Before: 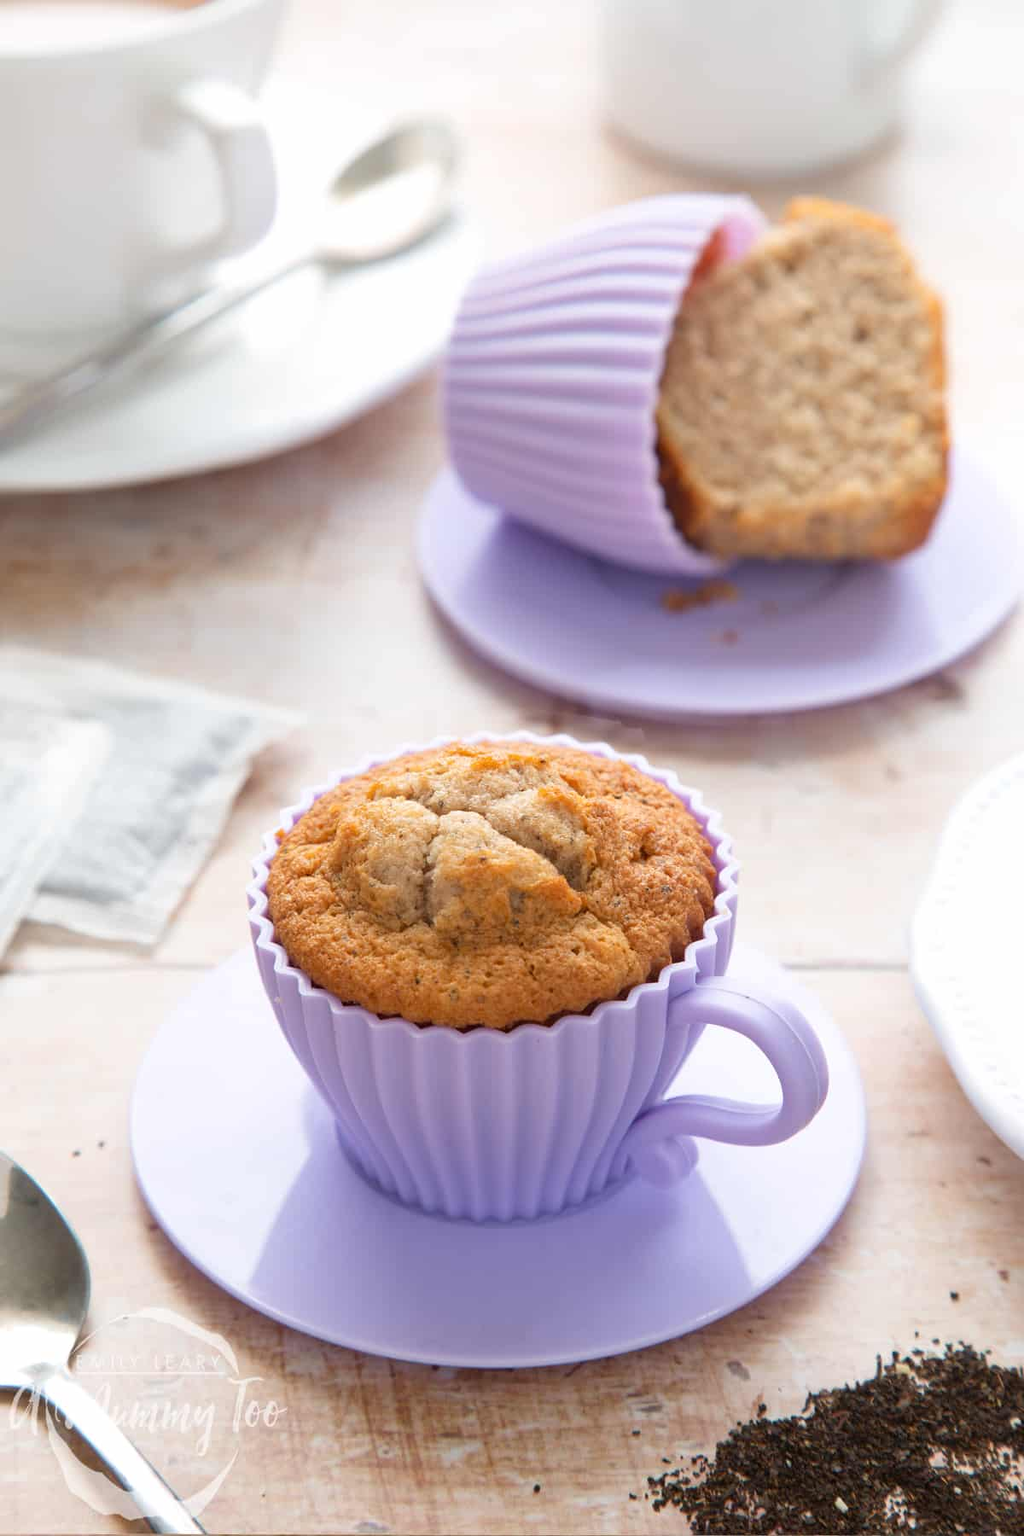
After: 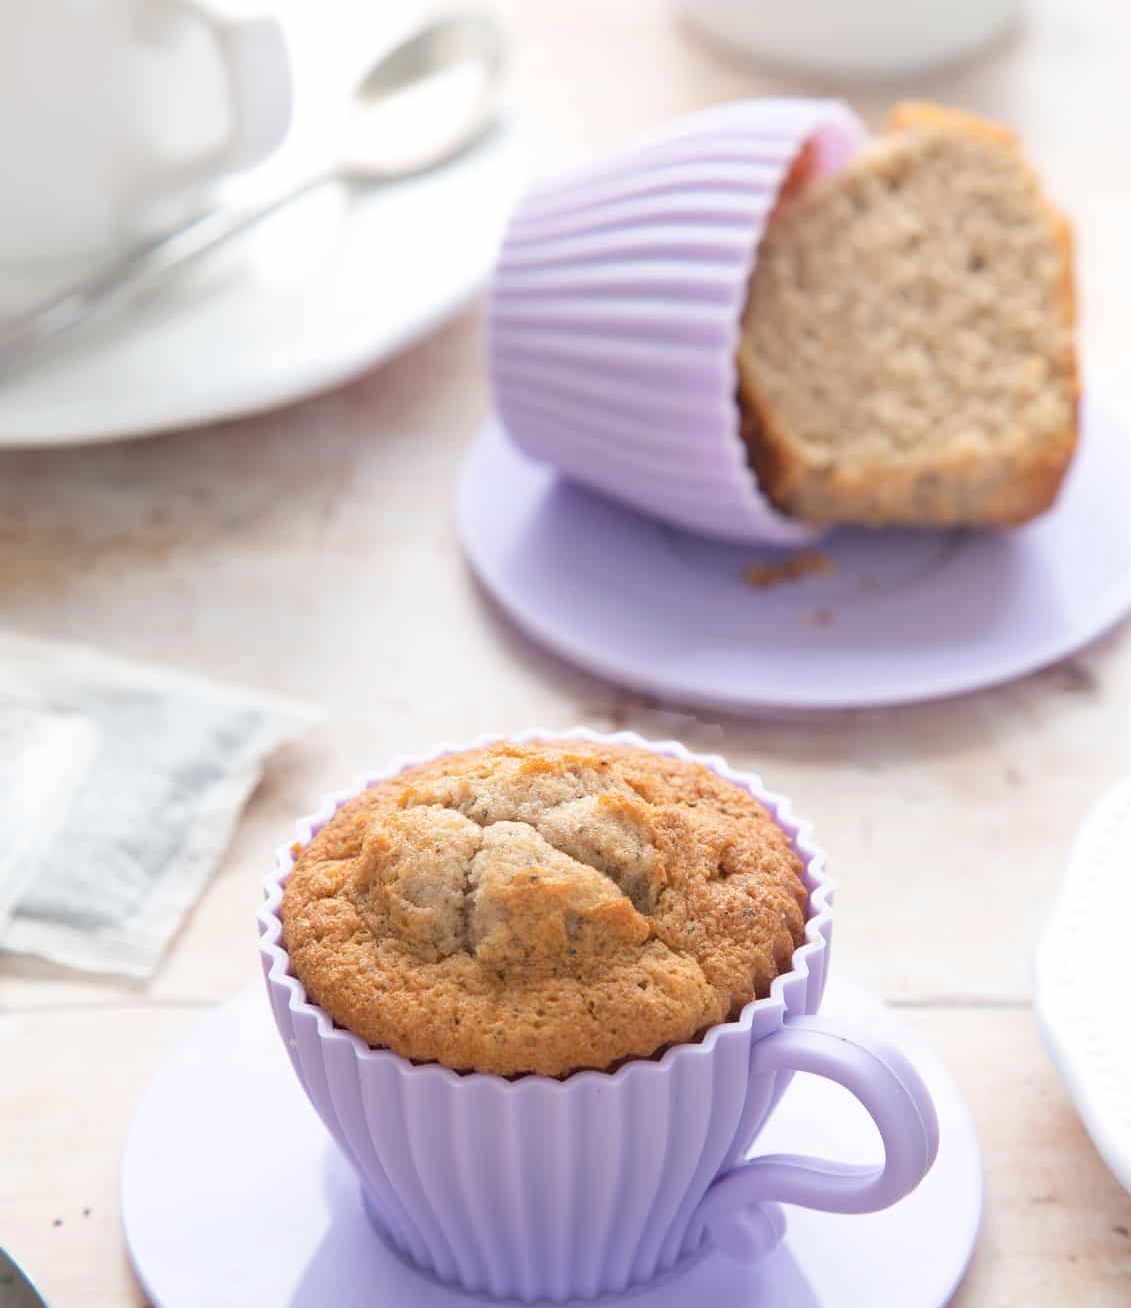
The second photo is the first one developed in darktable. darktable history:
contrast brightness saturation: contrast 0.049, brightness 0.057, saturation 0.007
color correction: highlights b* -0.001, saturation 0.852
crop: left 2.709%, top 7.196%, right 3.039%, bottom 20.123%
